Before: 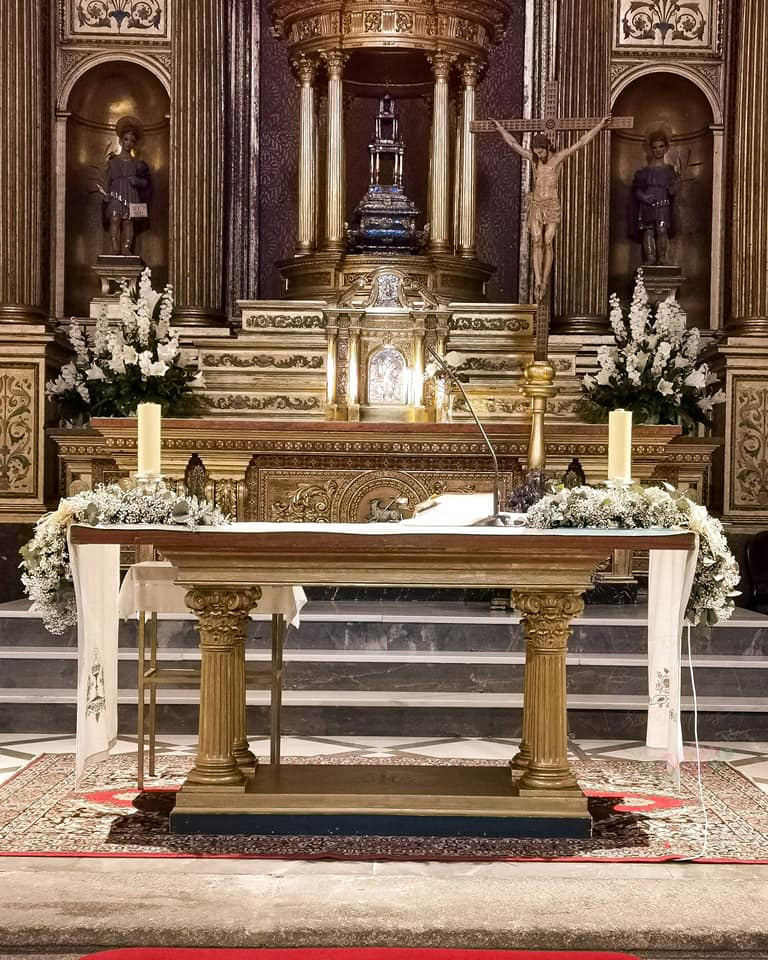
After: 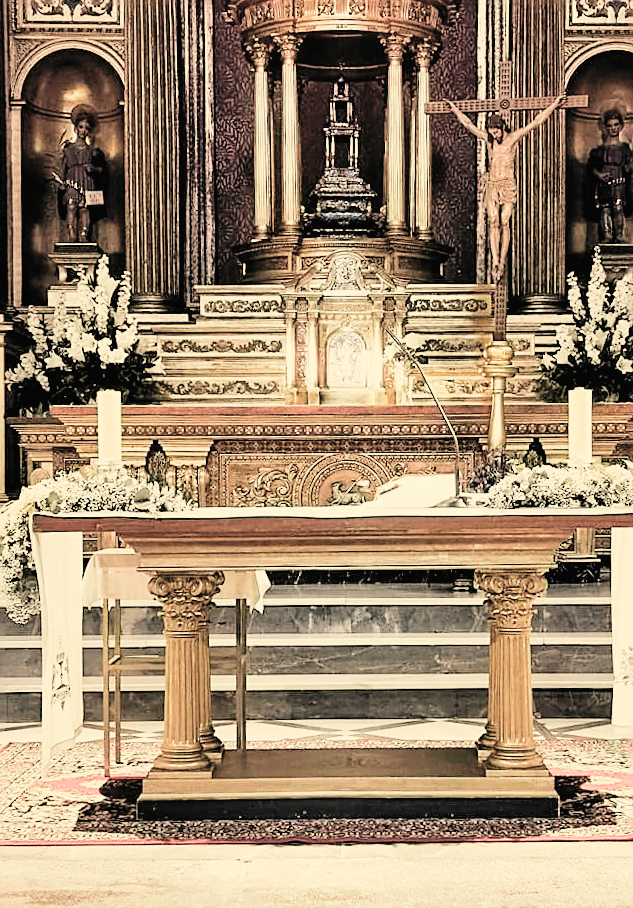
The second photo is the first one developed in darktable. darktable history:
tone equalizer: -8 EV -0.75 EV, -7 EV -0.727 EV, -6 EV -0.602 EV, -5 EV -0.399 EV, -3 EV 0.389 EV, -2 EV 0.6 EV, -1 EV 0.692 EV, +0 EV 0.721 EV, smoothing diameter 24.77%, edges refinement/feathering 7.07, preserve details guided filter
crop and rotate: angle 1.04°, left 4.146%, top 0.713%, right 11.532%, bottom 2.541%
contrast brightness saturation: brightness 0.115
exposure: exposure 0.208 EV, compensate highlight preservation false
color correction: highlights a* 1.46, highlights b* 17.3
sharpen: on, module defaults
tone curve: curves: ch0 [(0, 0.012) (0.036, 0.035) (0.274, 0.288) (0.504, 0.536) (0.844, 0.84) (1, 0.983)]; ch1 [(0, 0) (0.389, 0.403) (0.462, 0.486) (0.499, 0.498) (0.511, 0.502) (0.536, 0.547) (0.567, 0.588) (0.626, 0.645) (0.749, 0.781) (1, 1)]; ch2 [(0, 0) (0.457, 0.486) (0.5, 0.5) (0.56, 0.551) (0.615, 0.607) (0.704, 0.732) (1, 1)], color space Lab, independent channels, preserve colors none
filmic rgb: black relative exposure -5.02 EV, white relative exposure 3.96 EV, threshold 2.98 EV, hardness 2.88, contrast 1.3, highlights saturation mix -10.28%, color science v4 (2020), contrast in shadows soft, contrast in highlights soft, enable highlight reconstruction true
